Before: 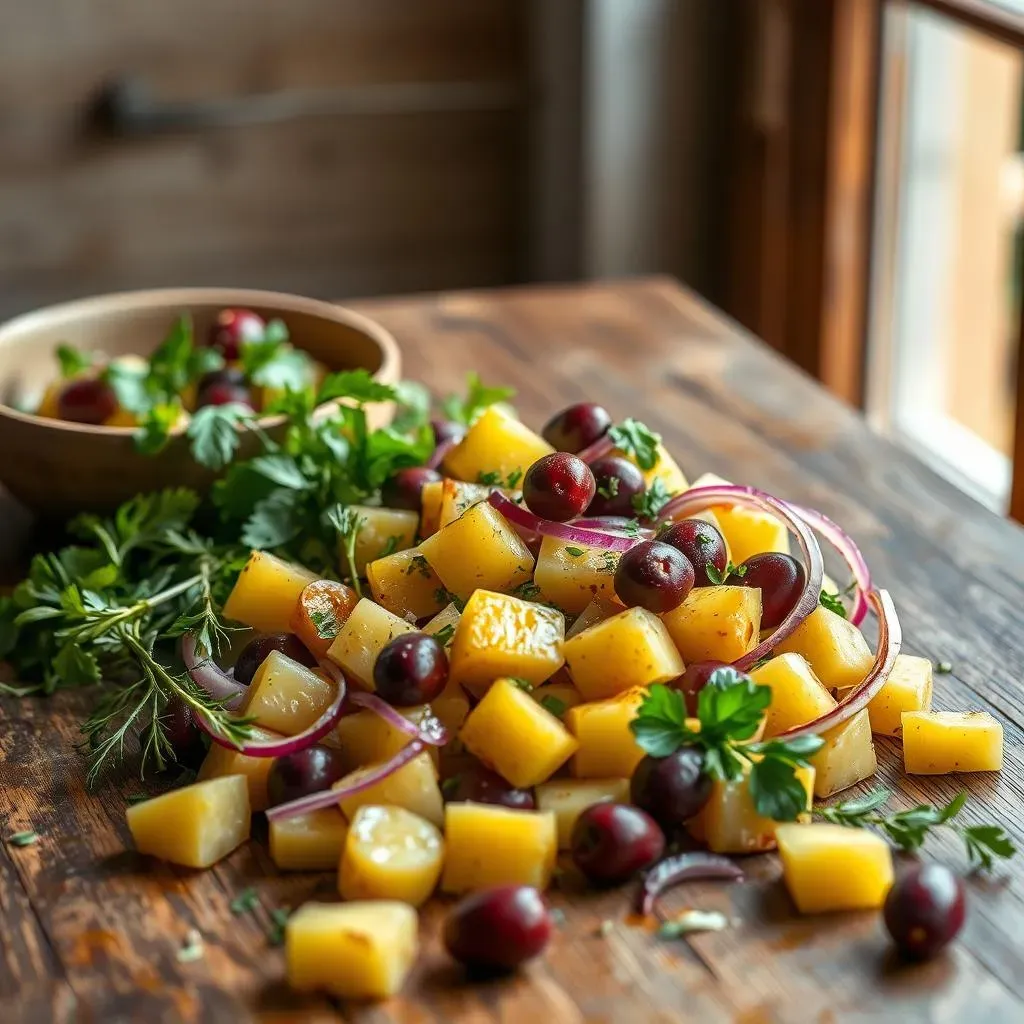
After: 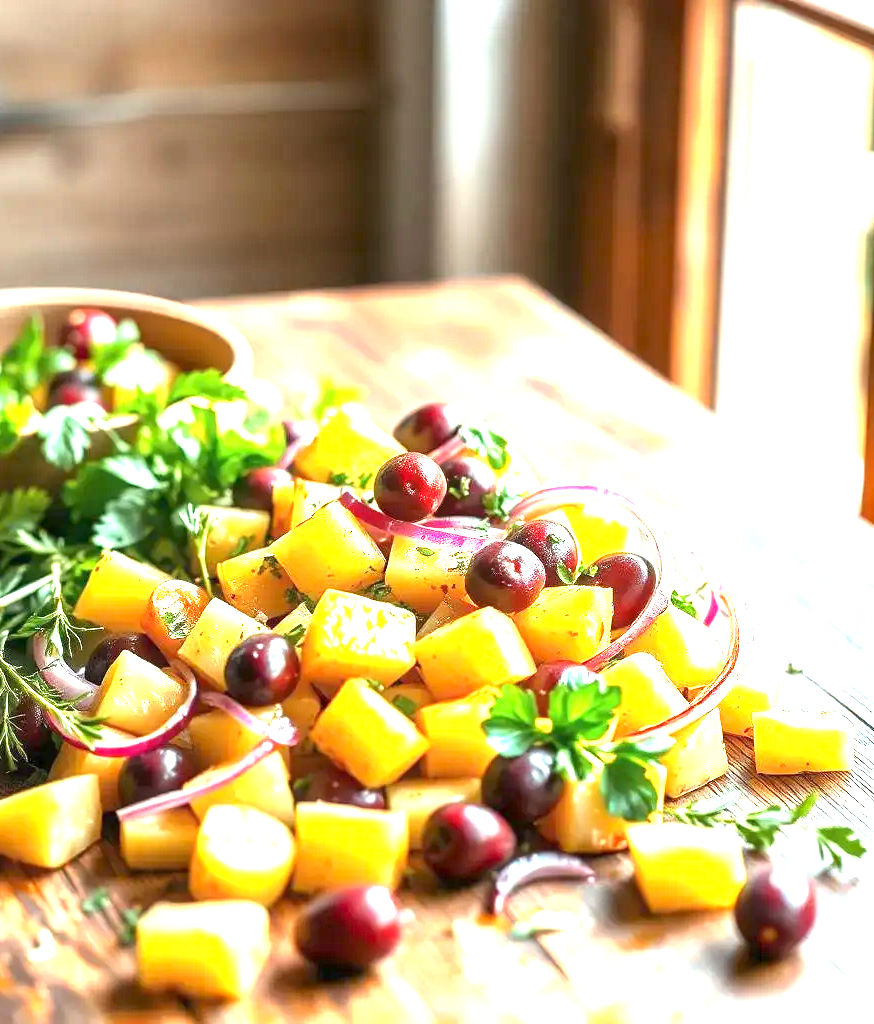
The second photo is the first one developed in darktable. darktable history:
rotate and perspective: automatic cropping original format, crop left 0, crop top 0
crop and rotate: left 14.584%
exposure: exposure 2.25 EV, compensate highlight preservation false
